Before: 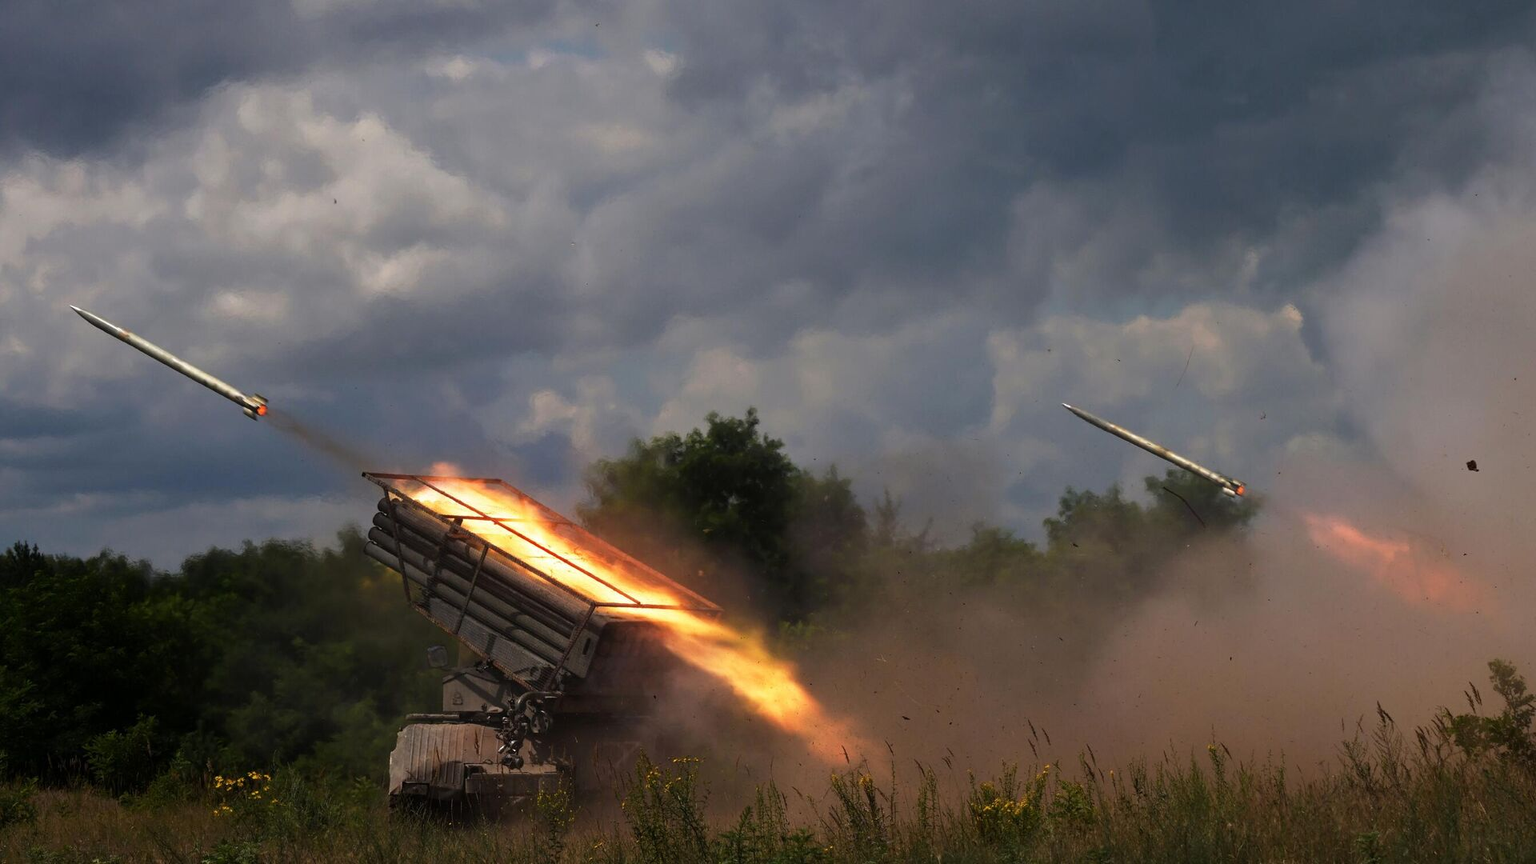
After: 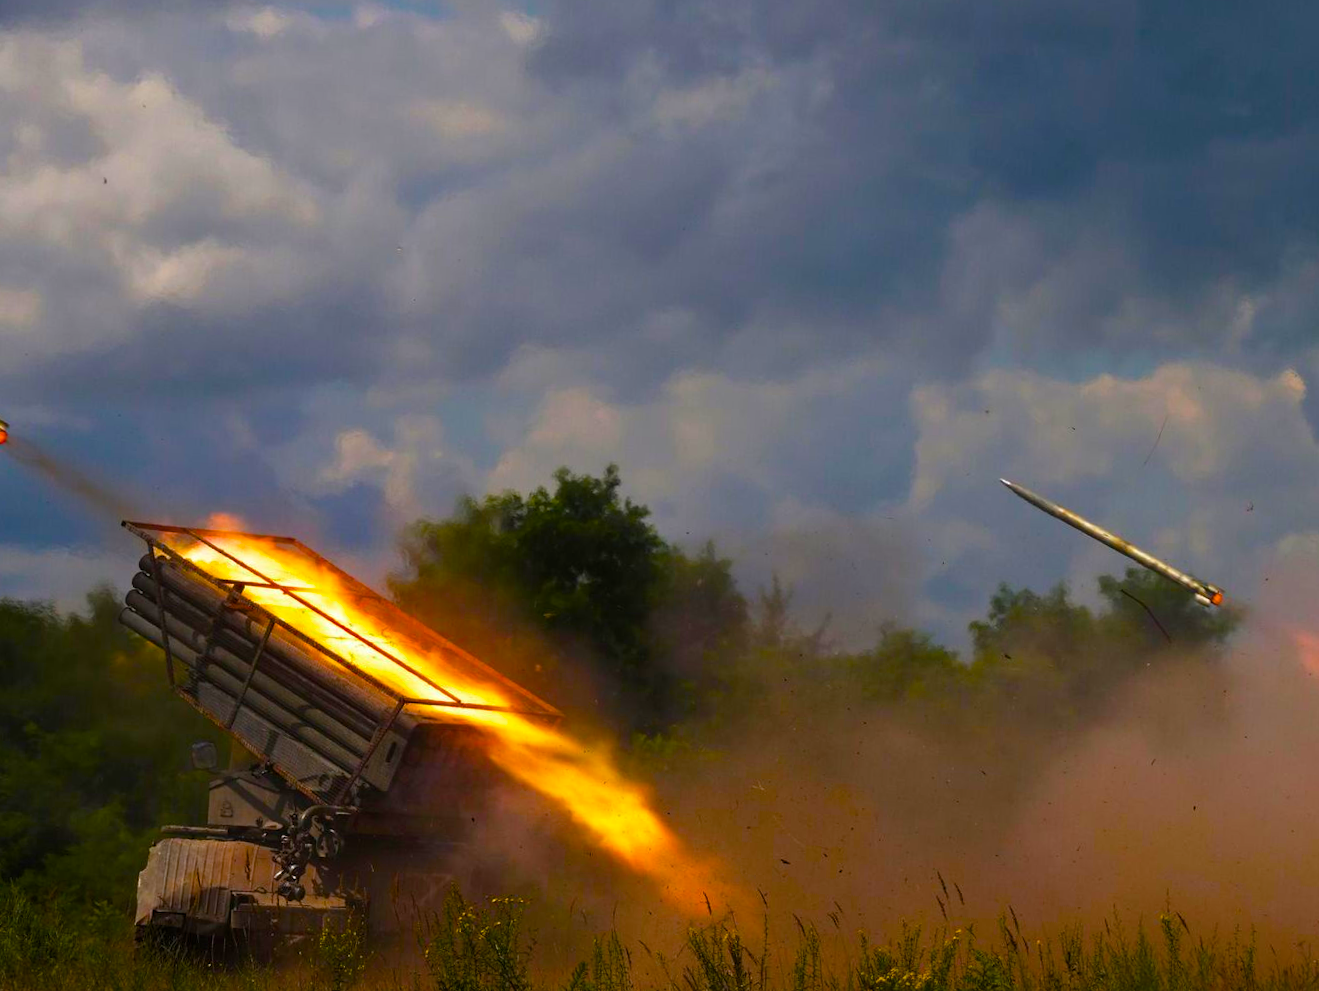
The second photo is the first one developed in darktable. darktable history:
crop and rotate: angle -2.89°, left 14.282%, top 0.035%, right 10.929%, bottom 0.041%
levels: mode automatic, levels [0.044, 0.416, 0.908]
color balance rgb: shadows lift › hue 85.12°, linear chroma grading › global chroma 22.73%, perceptual saturation grading › global saturation 36.224%, perceptual saturation grading › shadows 35.785%
